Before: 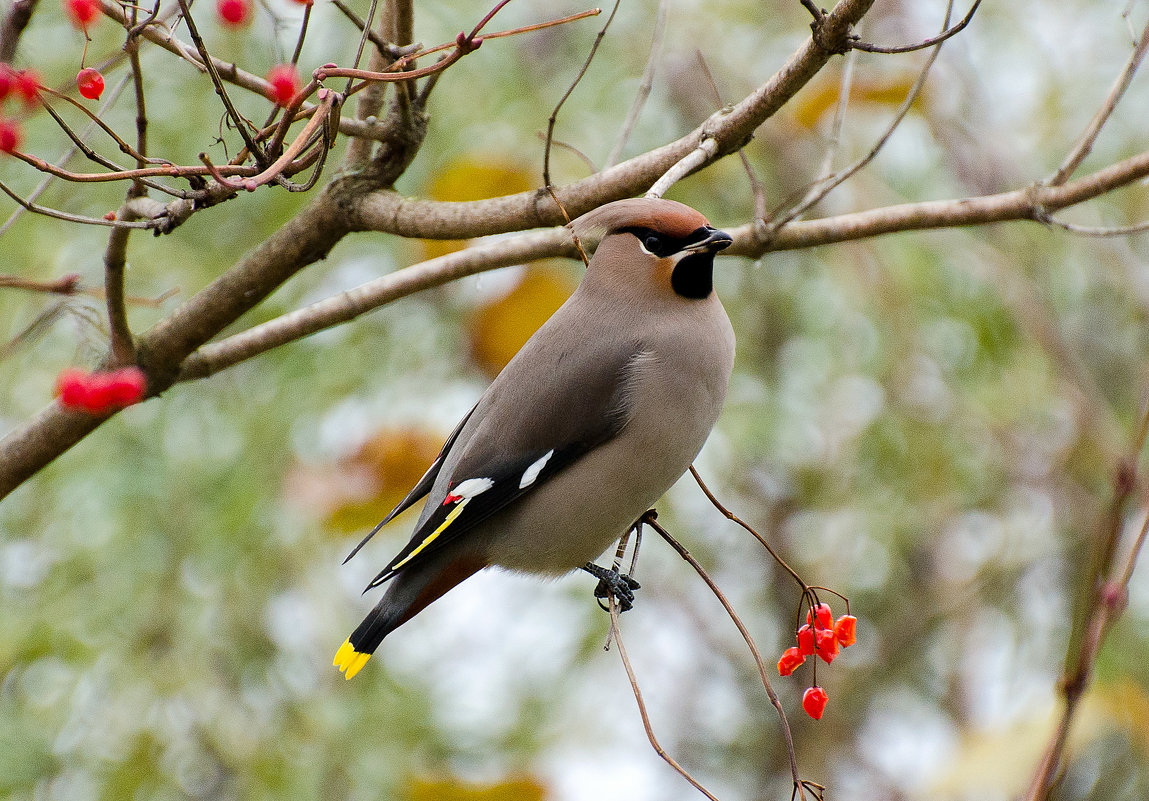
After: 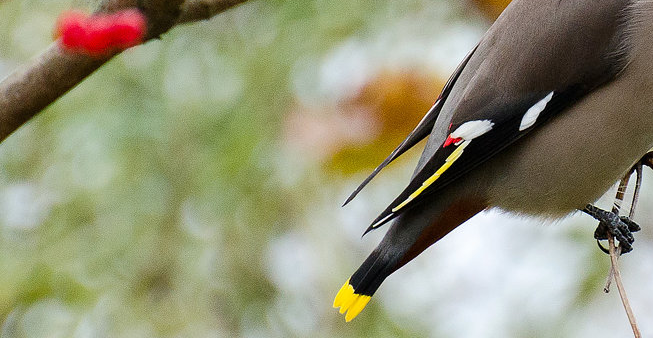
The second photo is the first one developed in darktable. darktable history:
crop: top 44.758%, right 43.159%, bottom 12.979%
